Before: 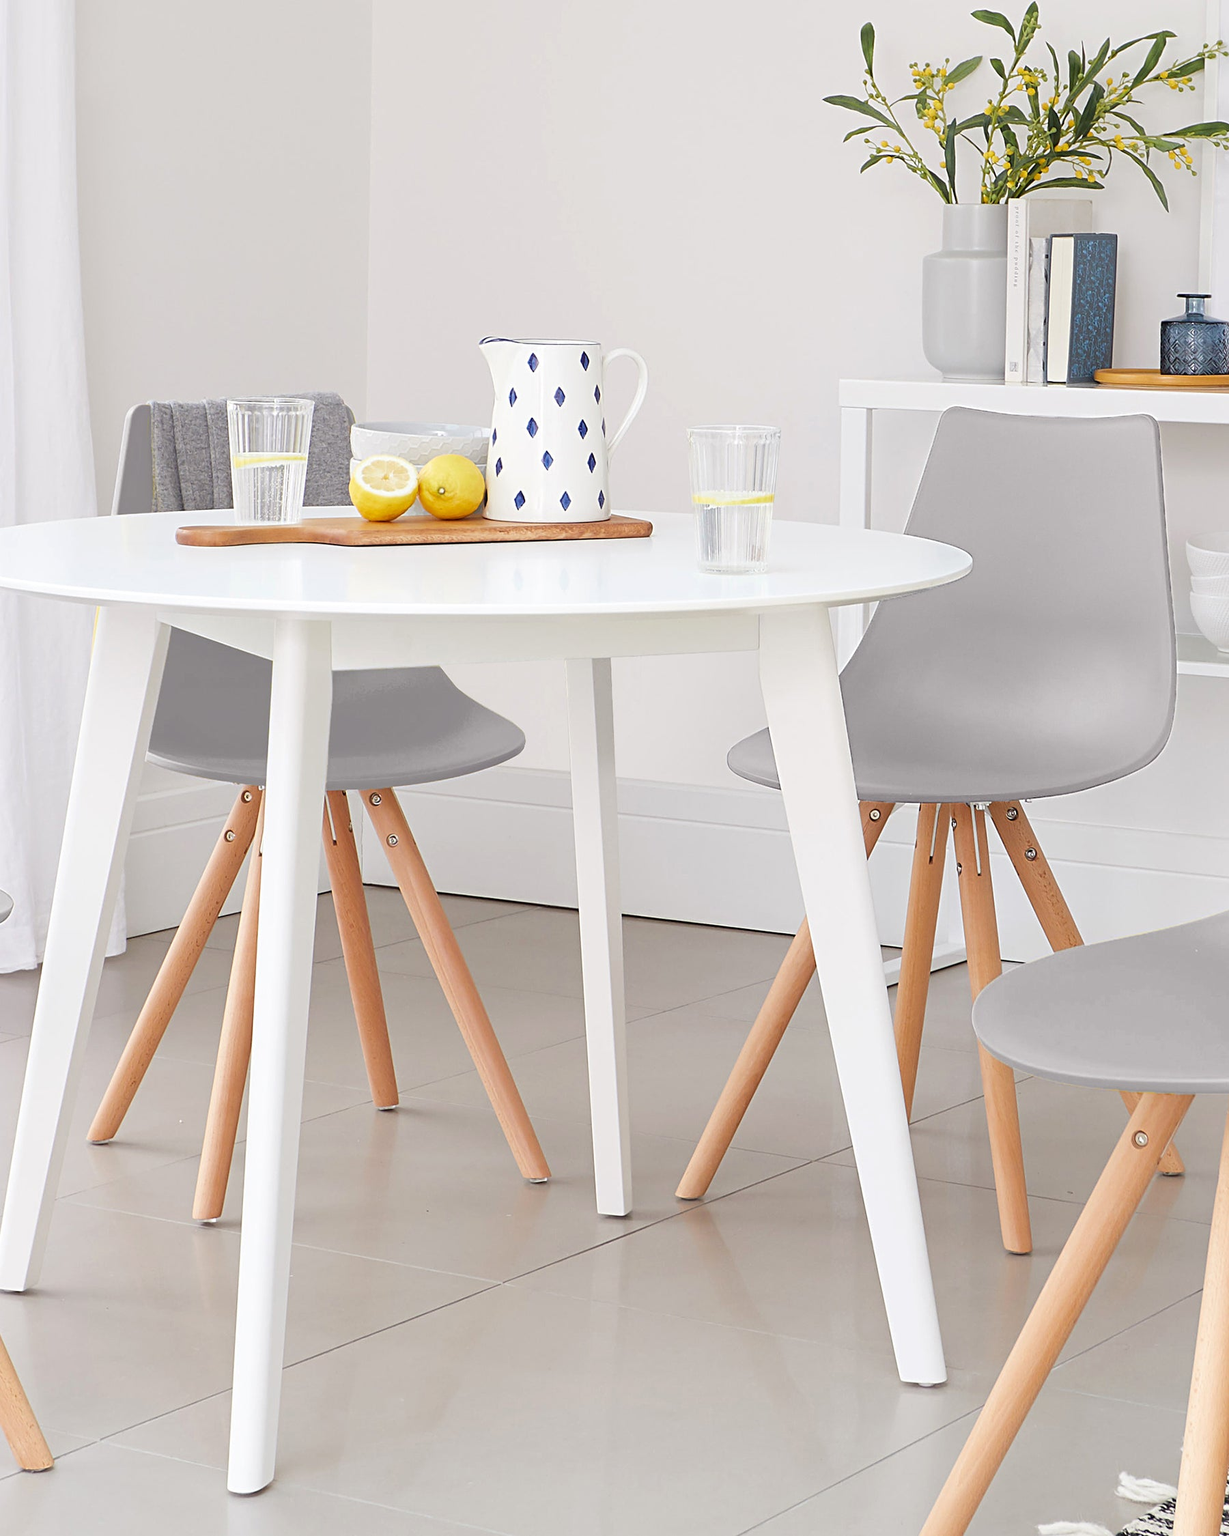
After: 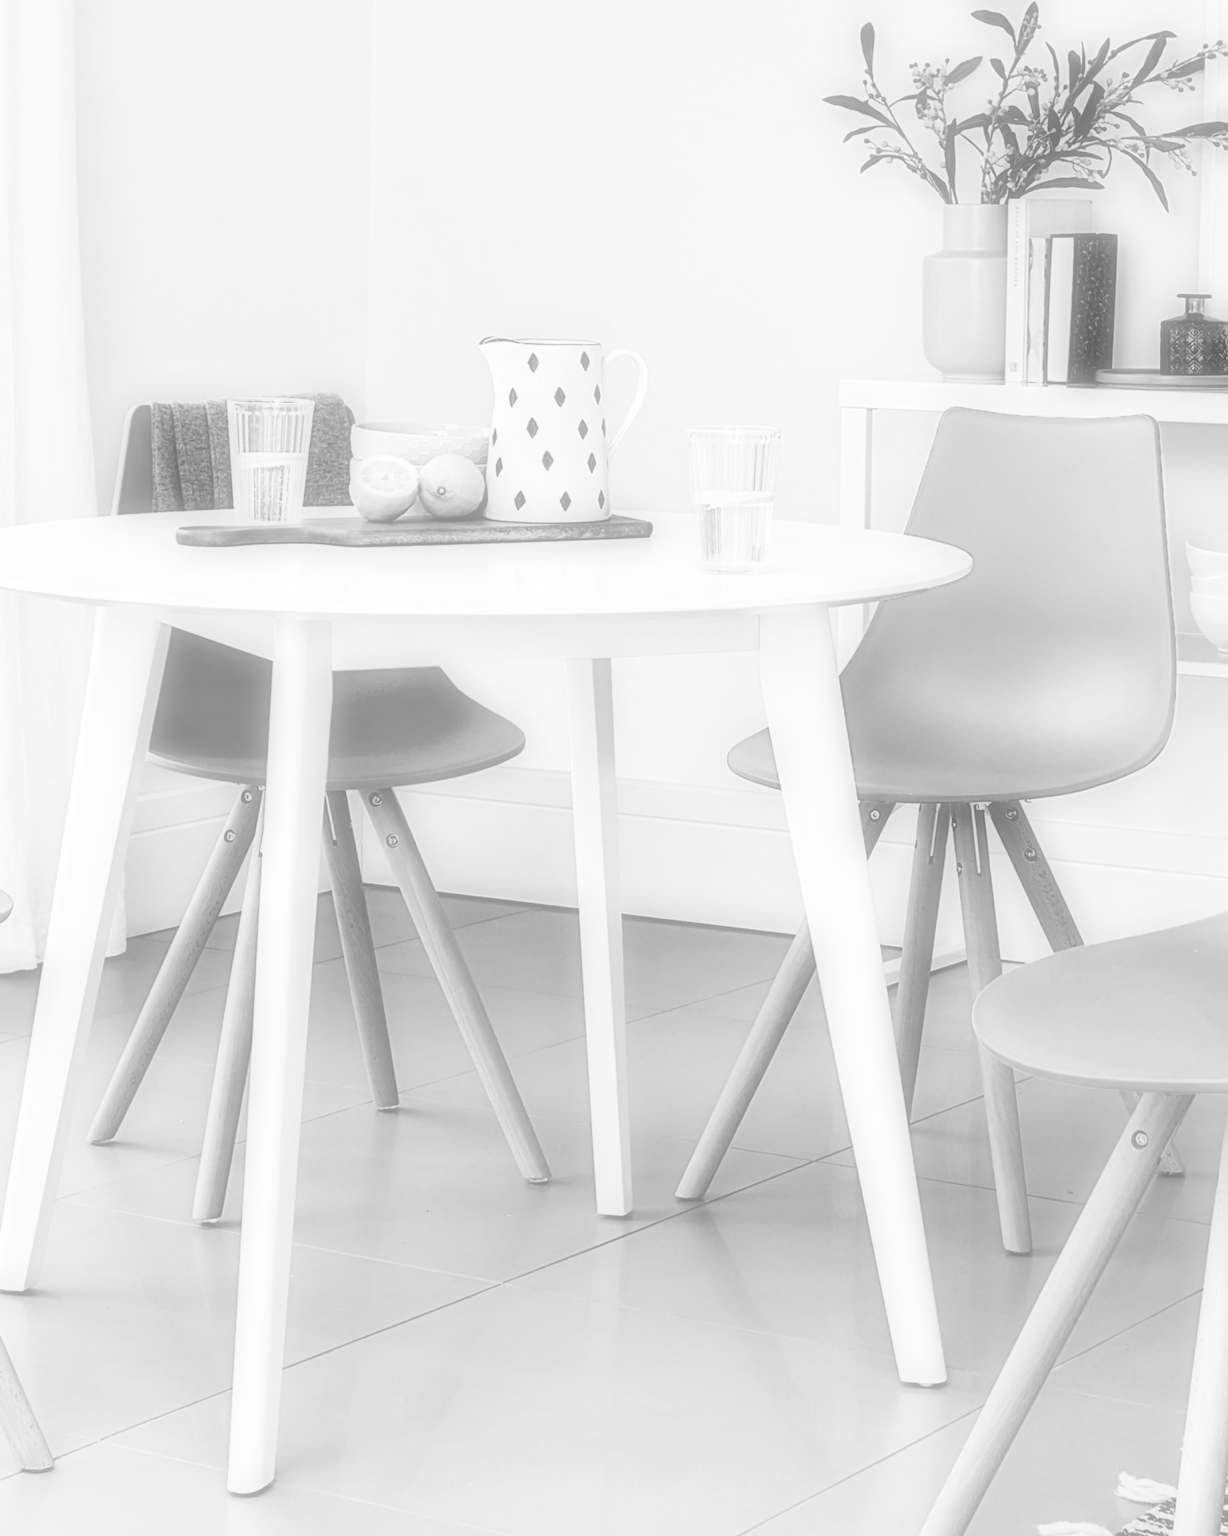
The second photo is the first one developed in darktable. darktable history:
lowpass: radius 0.76, contrast 1.56, saturation 0, unbound 0 | blend: blend mode vividlight, opacity 15%; mask: uniform (no mask)
monochrome: a 32, b 64, size 2.3, highlights 1
contrast equalizer: octaves 7, y [[0.5, 0.542, 0.583, 0.625, 0.667, 0.708], [0.5 ×6], [0.5 ×6], [0 ×6], [0 ×6]]
soften: on, module defaults | blend: blend mode softlight, opacity 100%; mask: uniform (no mask)
